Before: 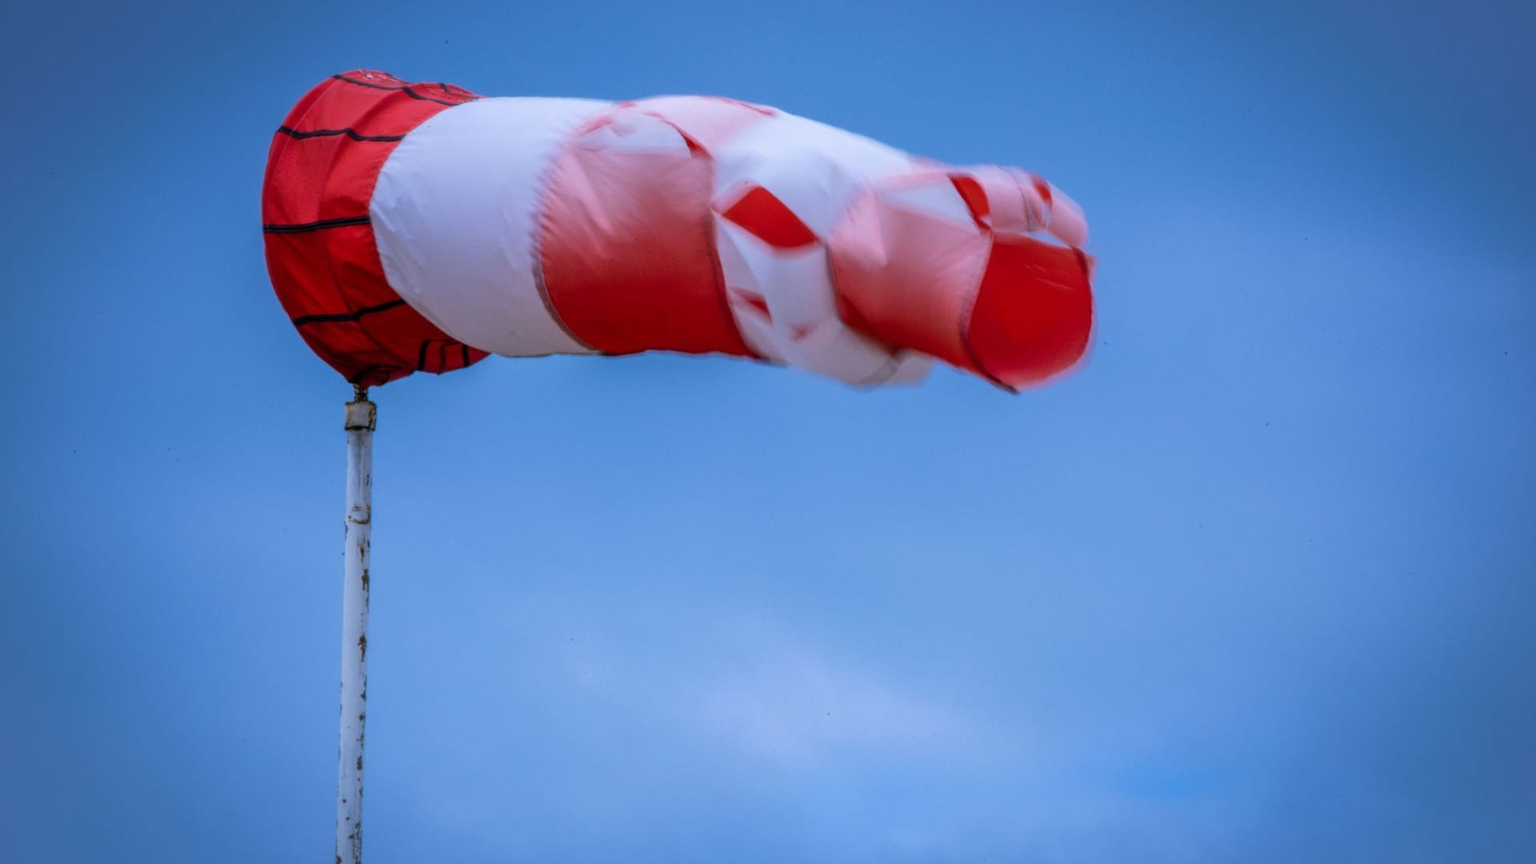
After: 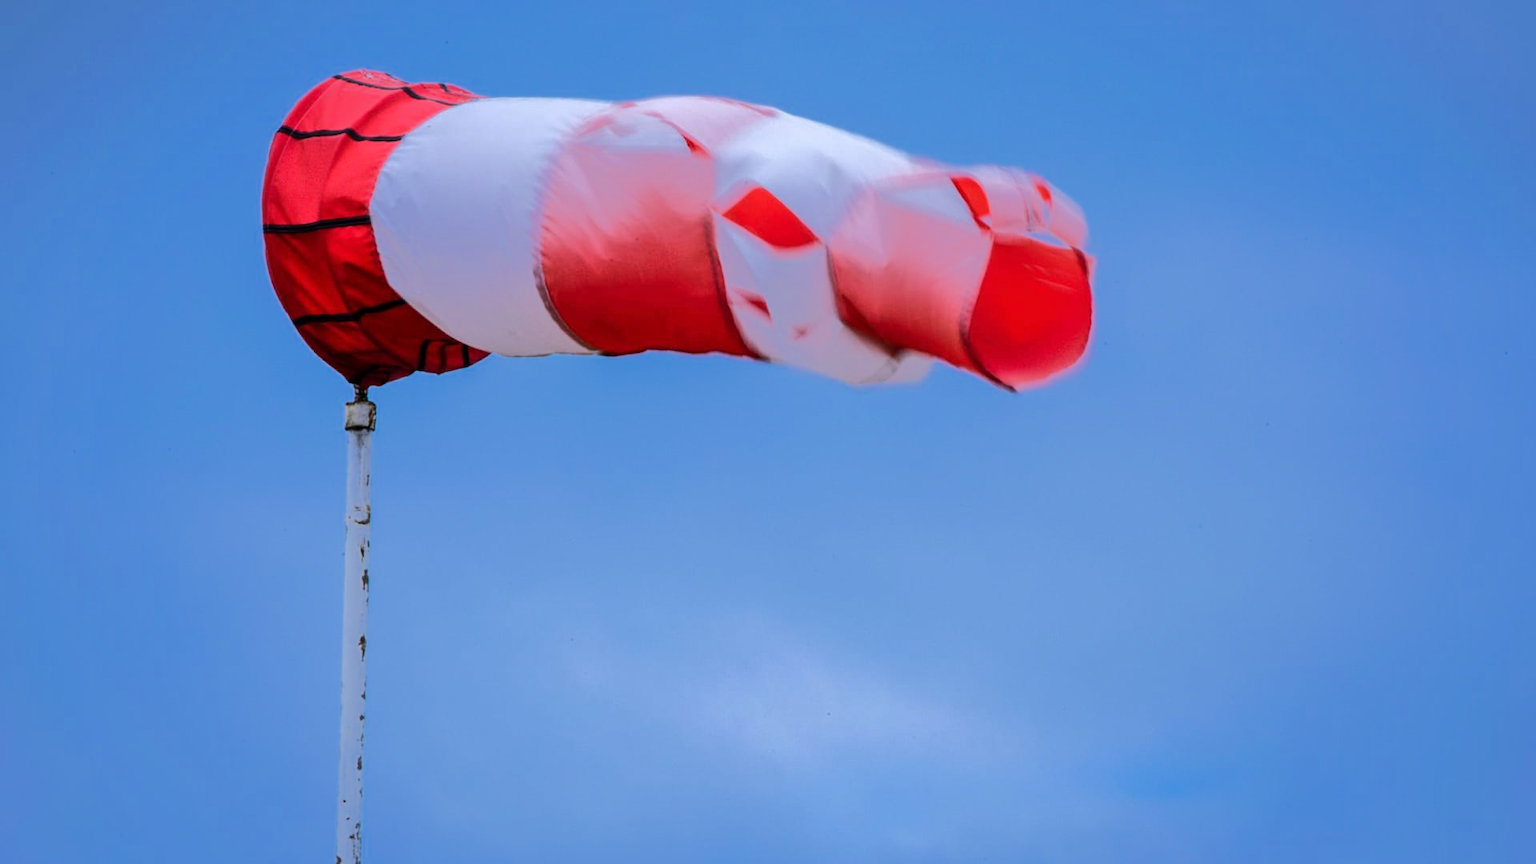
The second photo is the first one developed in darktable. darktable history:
exposure: exposure -0.04 EV, compensate highlight preservation false
tone equalizer: -8 EV -0.513 EV, -7 EV -0.317 EV, -6 EV -0.12 EV, -5 EV 0.413 EV, -4 EV 0.974 EV, -3 EV 0.823 EV, -2 EV -0.011 EV, -1 EV 0.14 EV, +0 EV -0.02 EV, edges refinement/feathering 500, mask exposure compensation -1.57 EV, preserve details no
